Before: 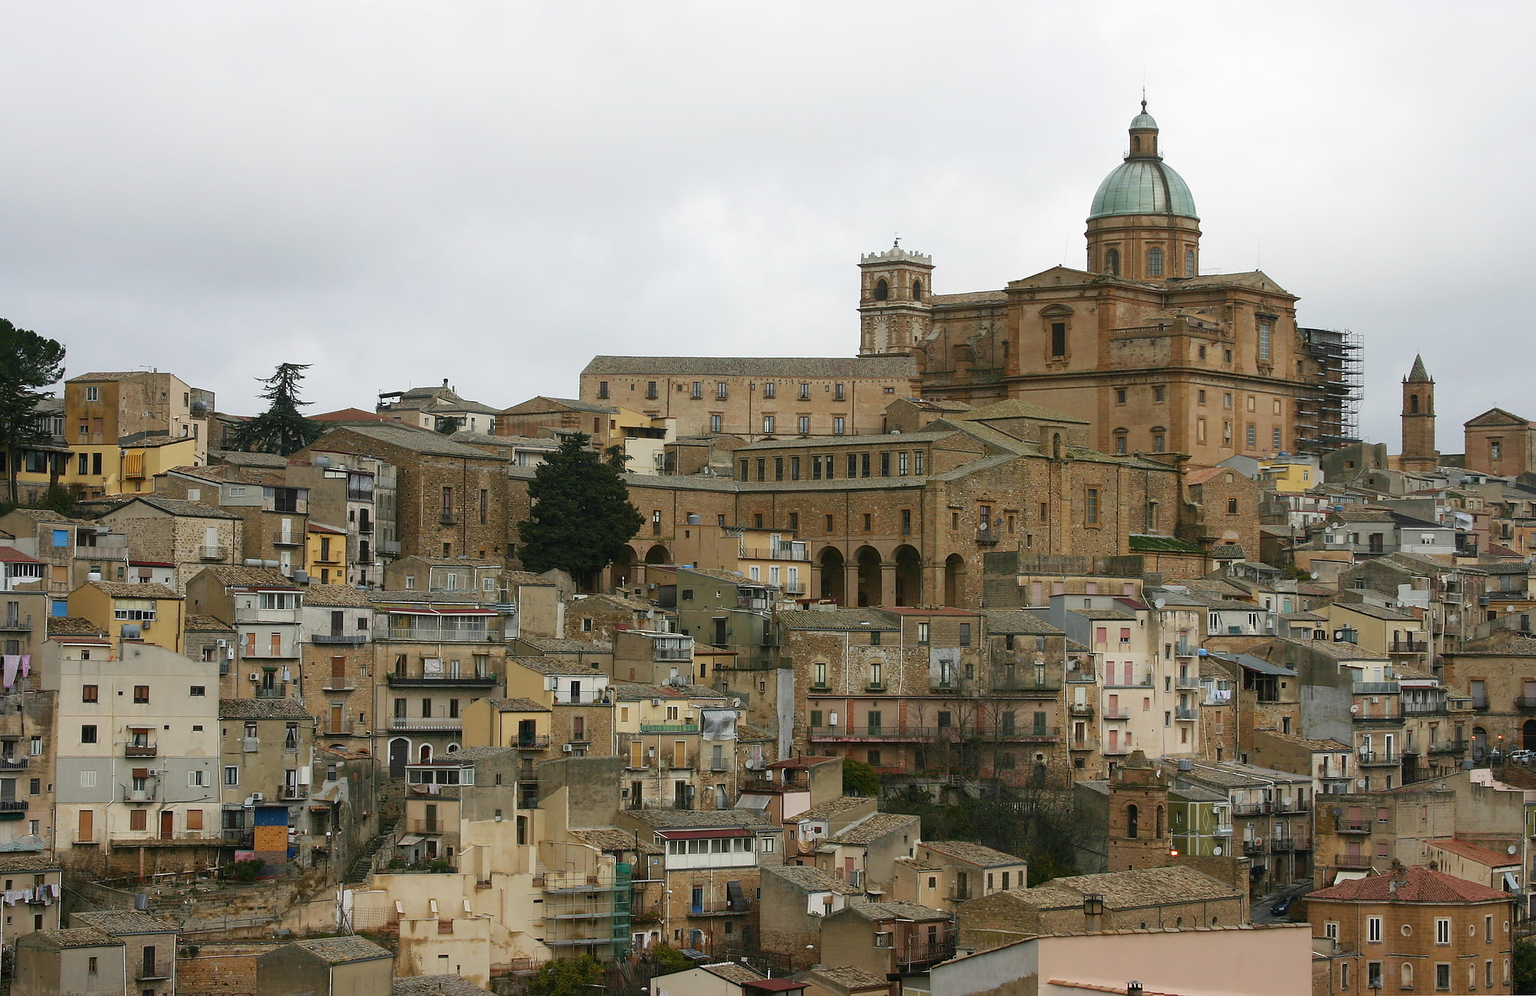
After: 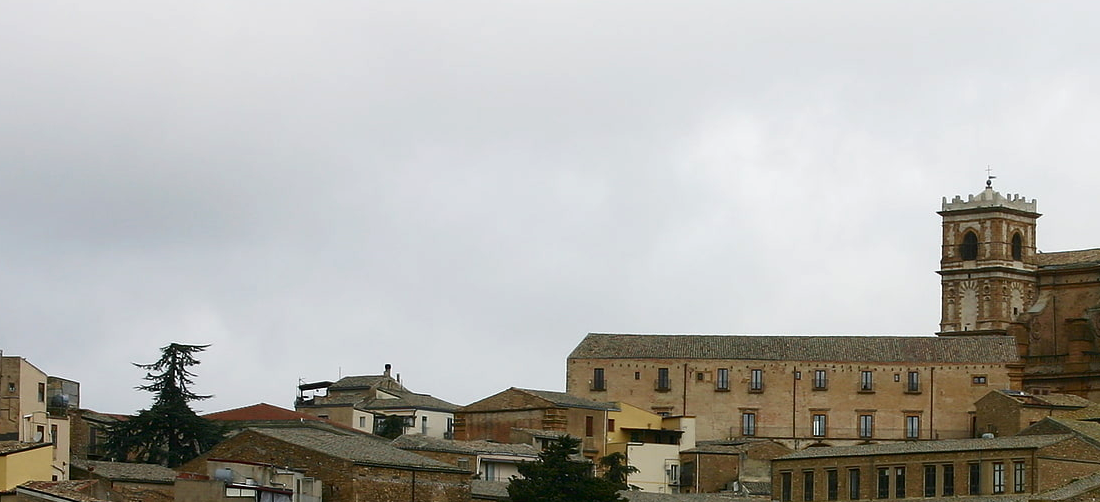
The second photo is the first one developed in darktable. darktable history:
crop: left 10.121%, top 10.631%, right 36.218%, bottom 51.526%
contrast brightness saturation: contrast 0.07, brightness -0.14, saturation 0.11
